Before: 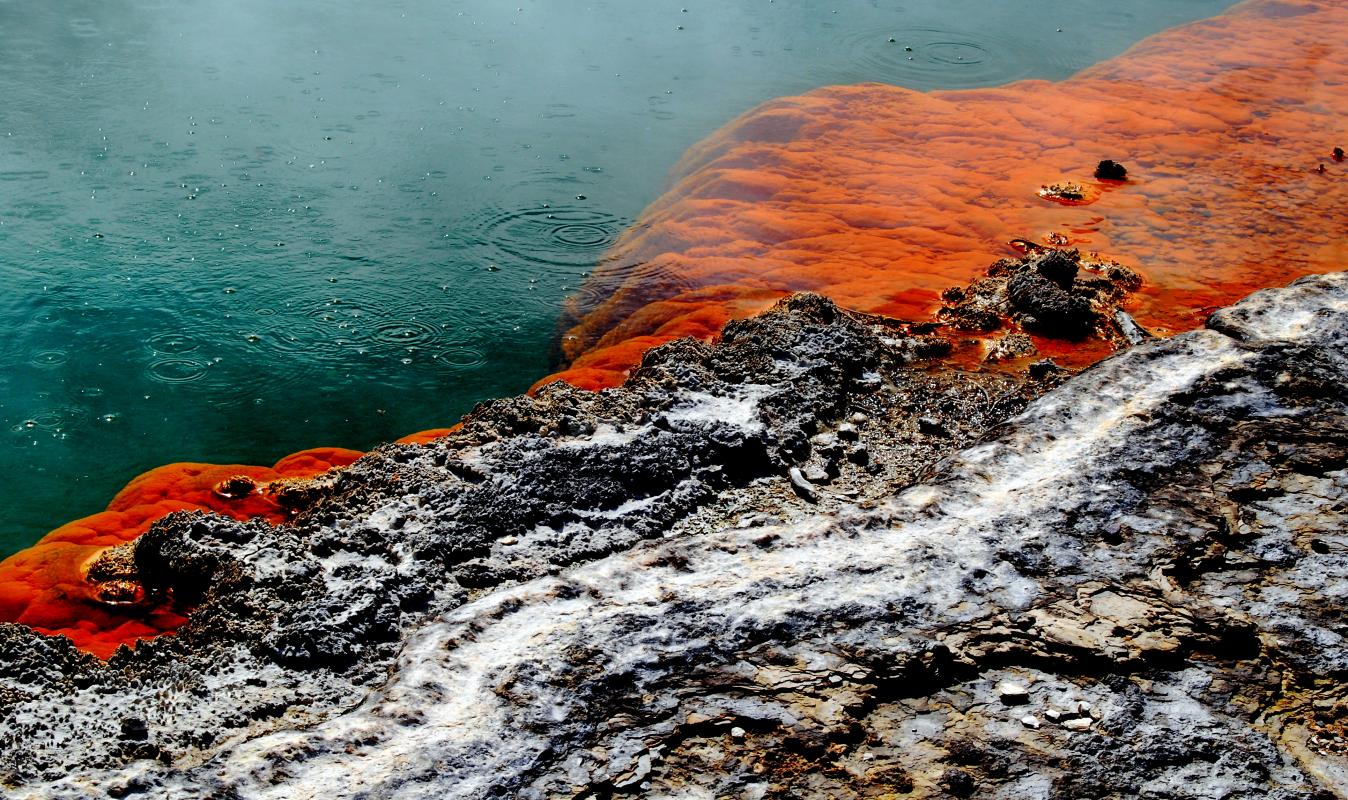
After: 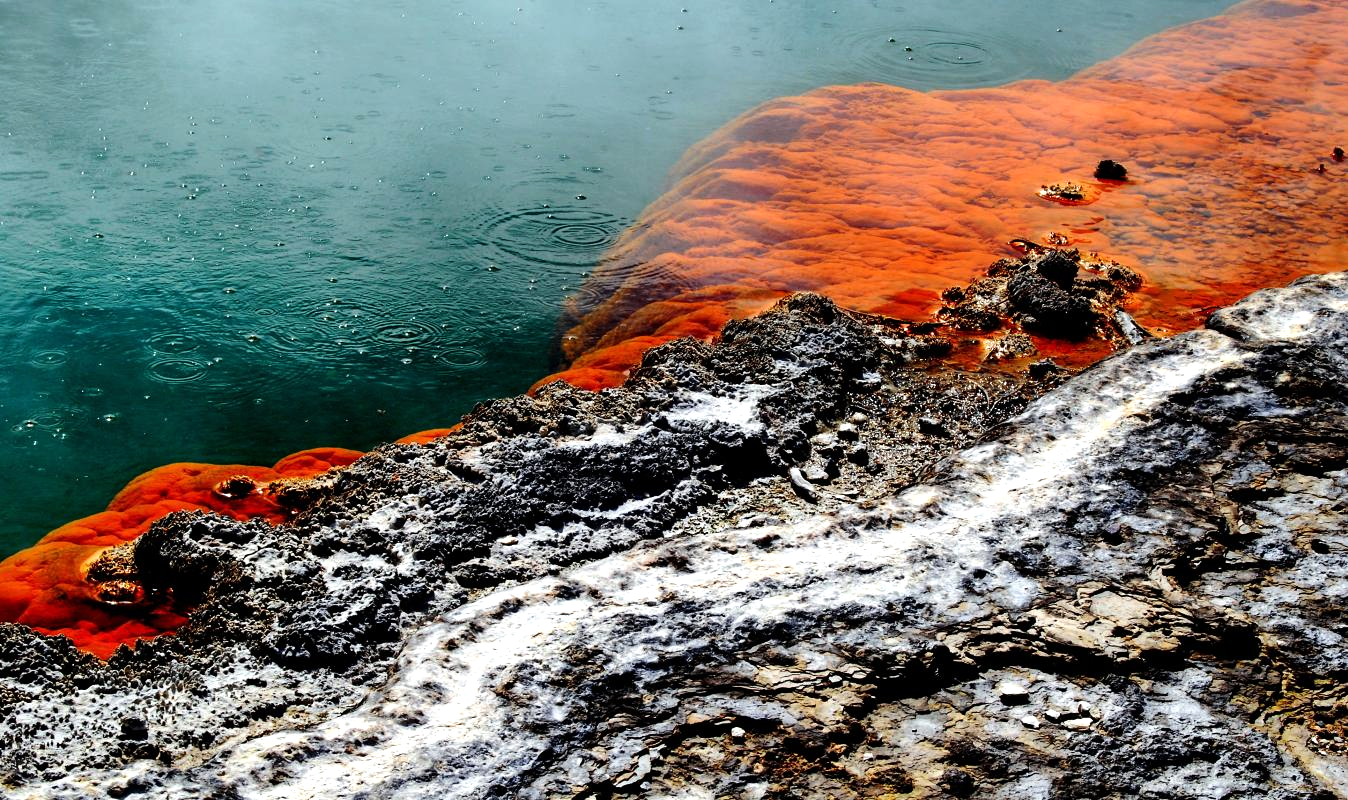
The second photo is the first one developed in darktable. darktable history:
tone equalizer: -8 EV -0.386 EV, -7 EV -0.412 EV, -6 EV -0.305 EV, -5 EV -0.249 EV, -3 EV 0.247 EV, -2 EV 0.362 EV, -1 EV 0.412 EV, +0 EV 0.411 EV, edges refinement/feathering 500, mask exposure compensation -1.57 EV, preserve details no
